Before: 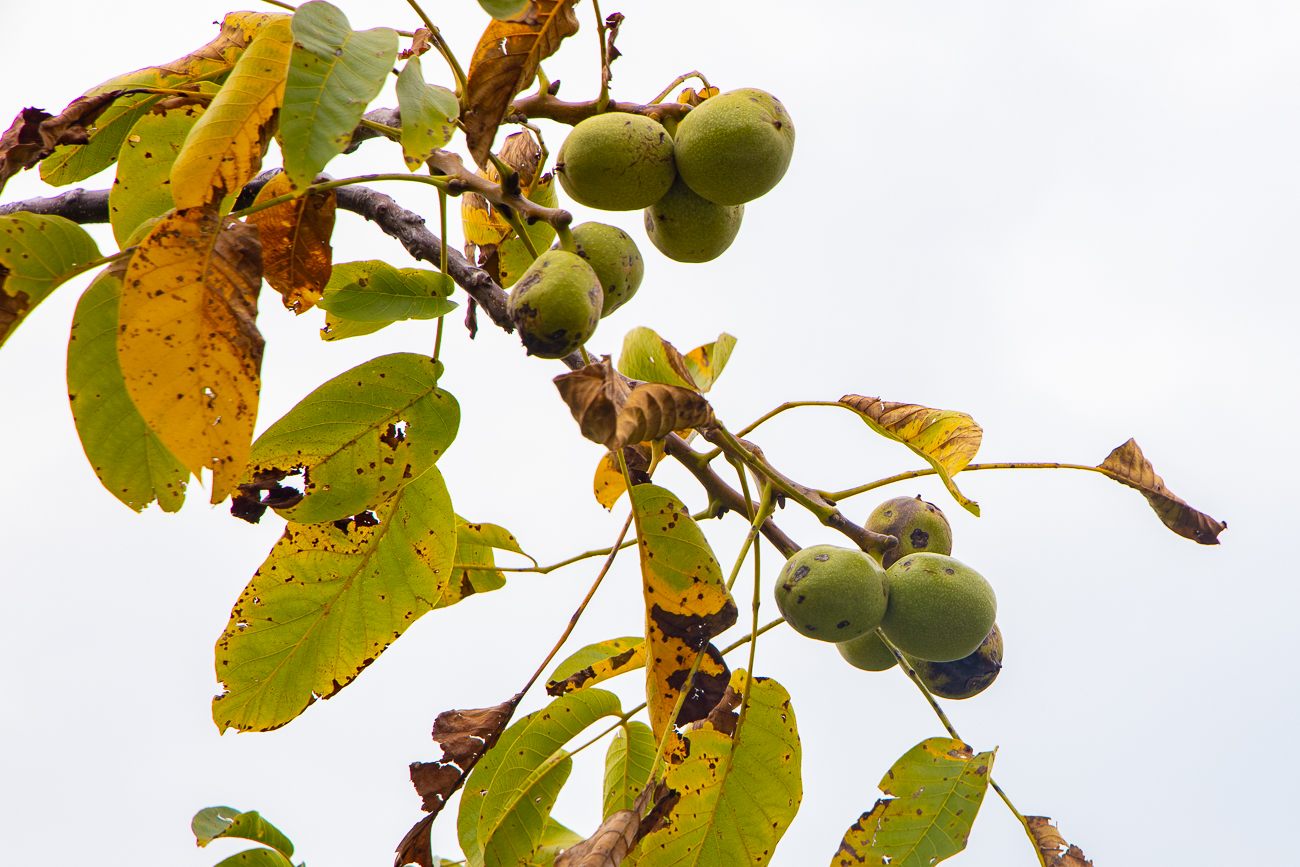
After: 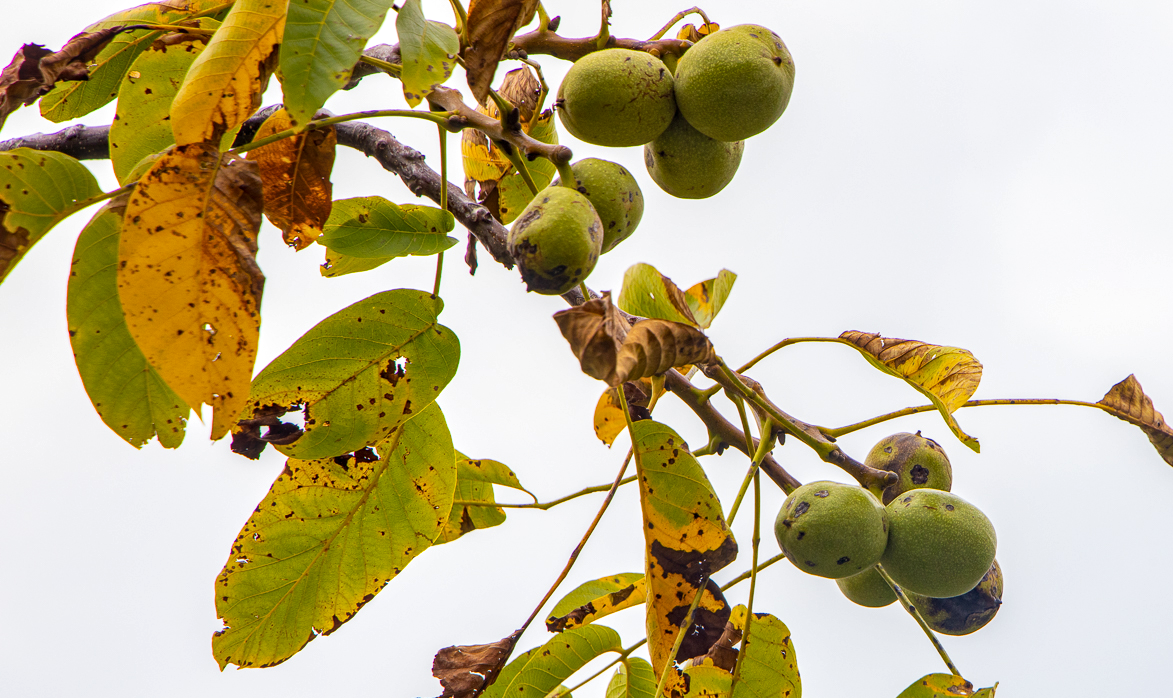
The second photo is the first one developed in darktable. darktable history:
local contrast: on, module defaults
haze removal: compatibility mode true, adaptive false
crop: top 7.49%, right 9.717%, bottom 11.943%
